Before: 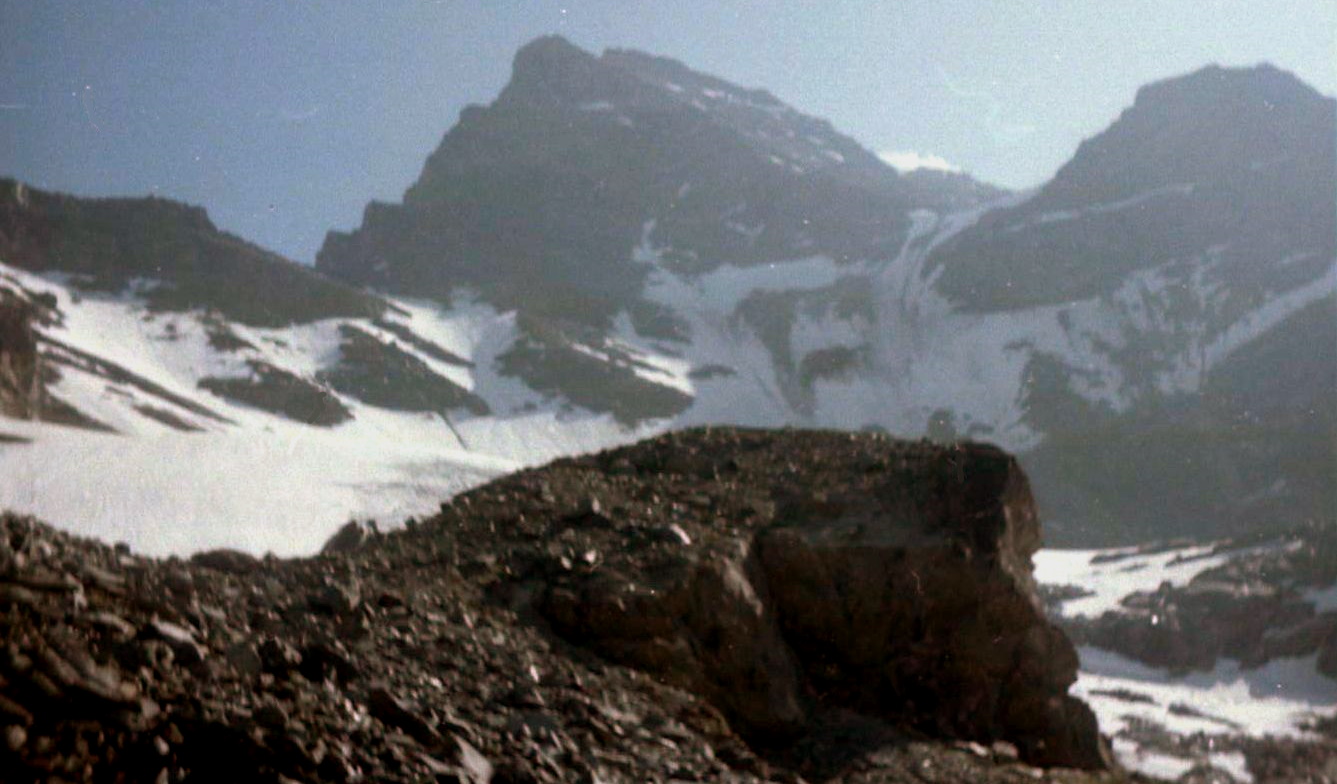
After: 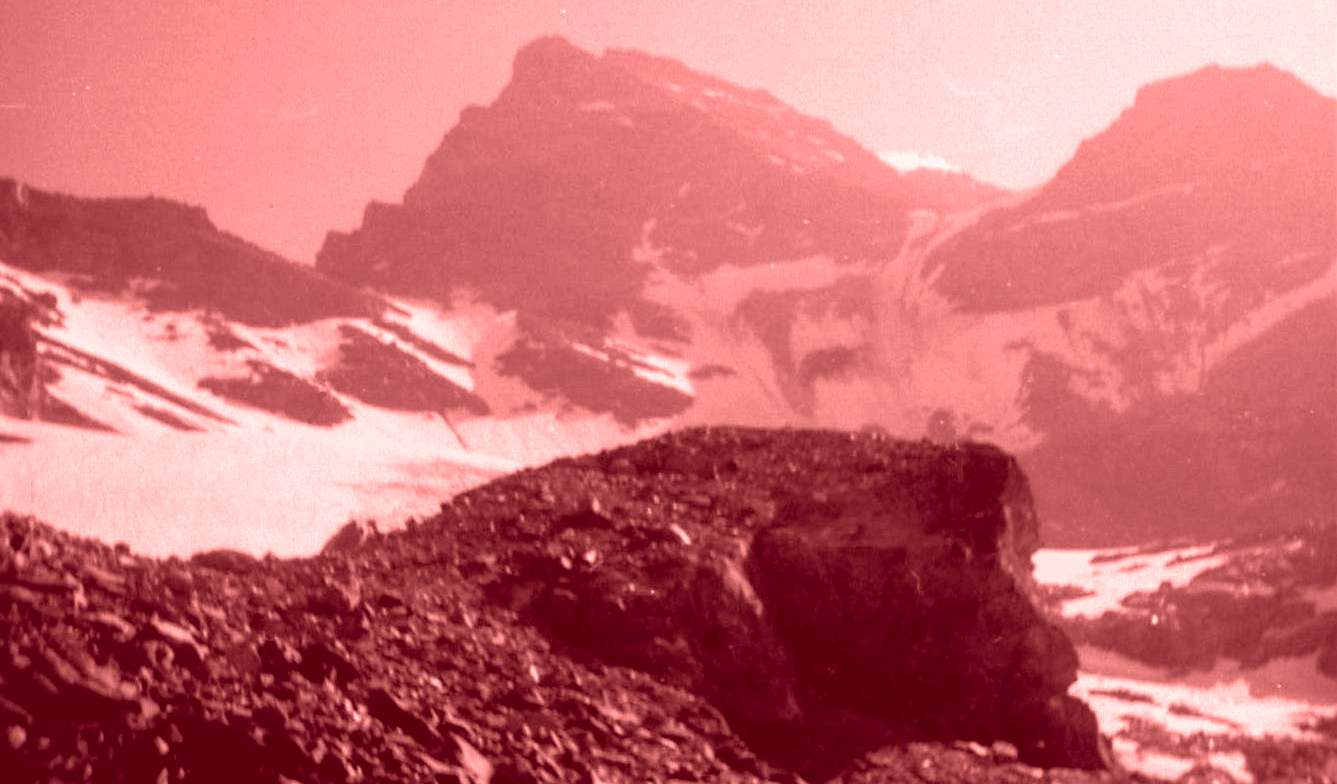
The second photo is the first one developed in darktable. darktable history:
local contrast: detail 110%
colorize: saturation 60%, source mix 100%
